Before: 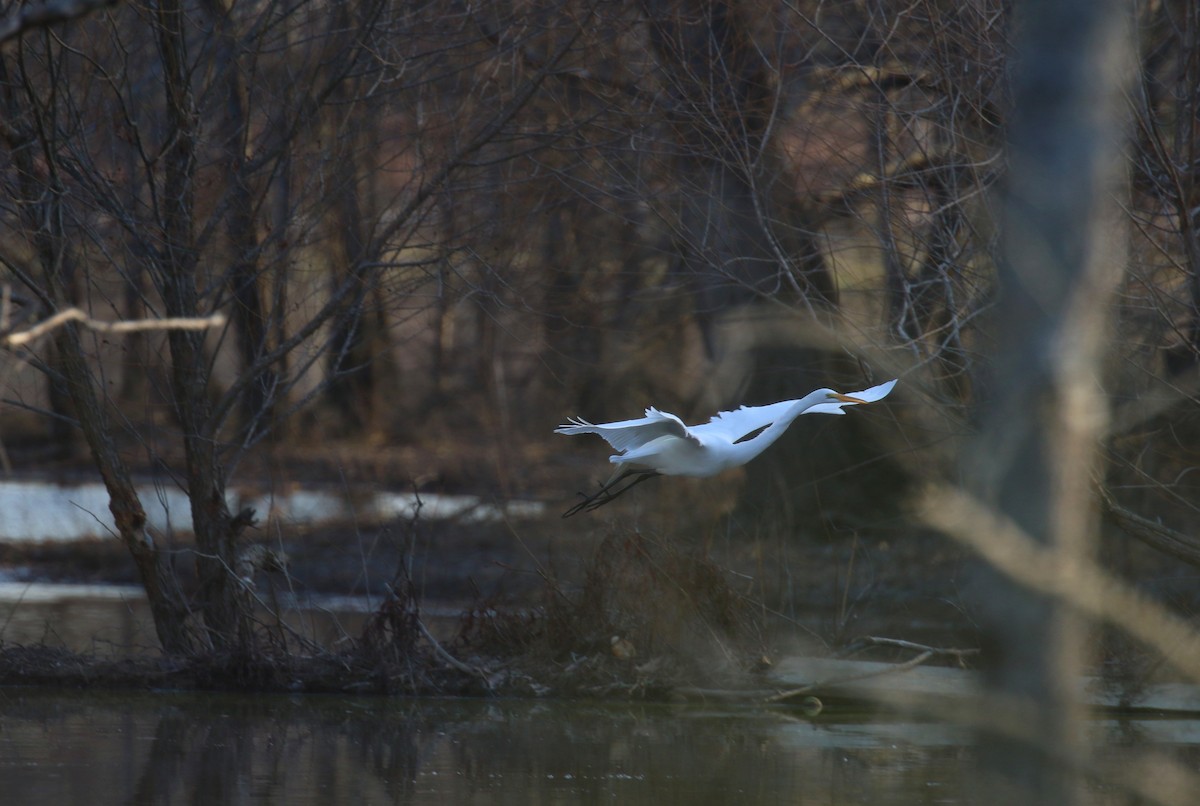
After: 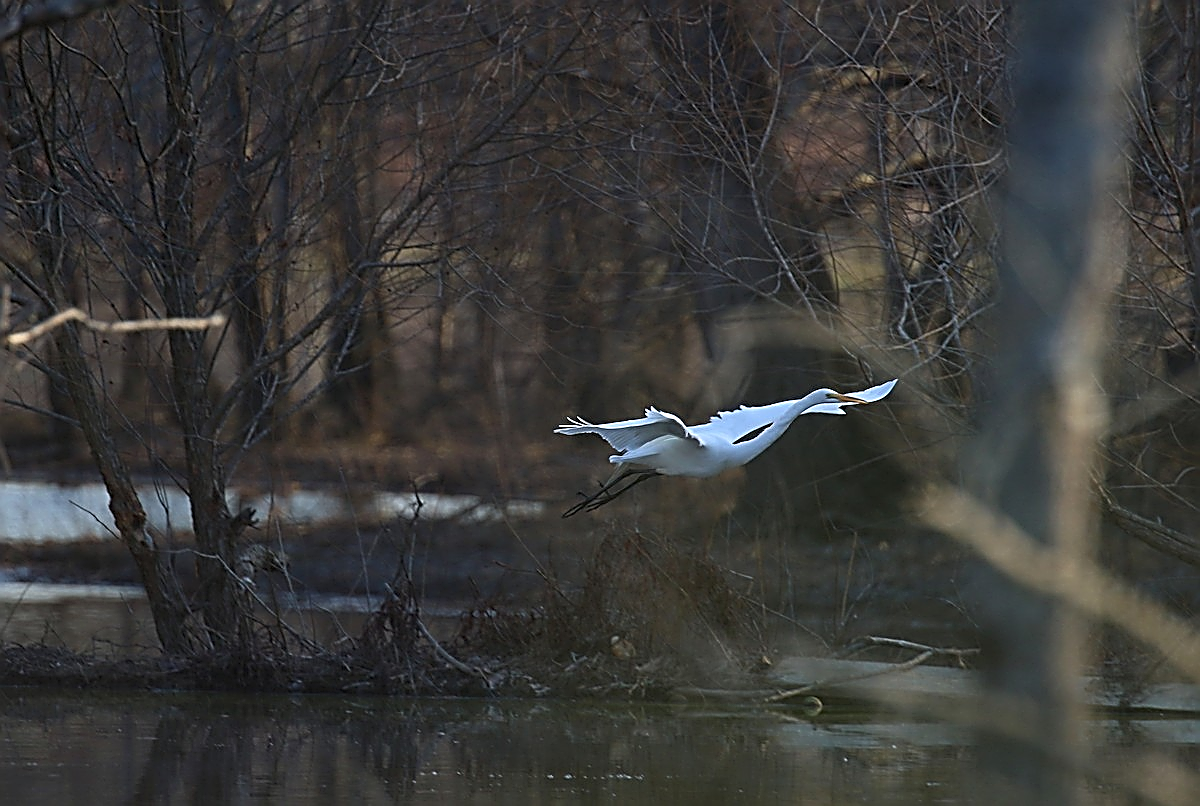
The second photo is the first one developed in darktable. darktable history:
sharpen: amount 1.985
